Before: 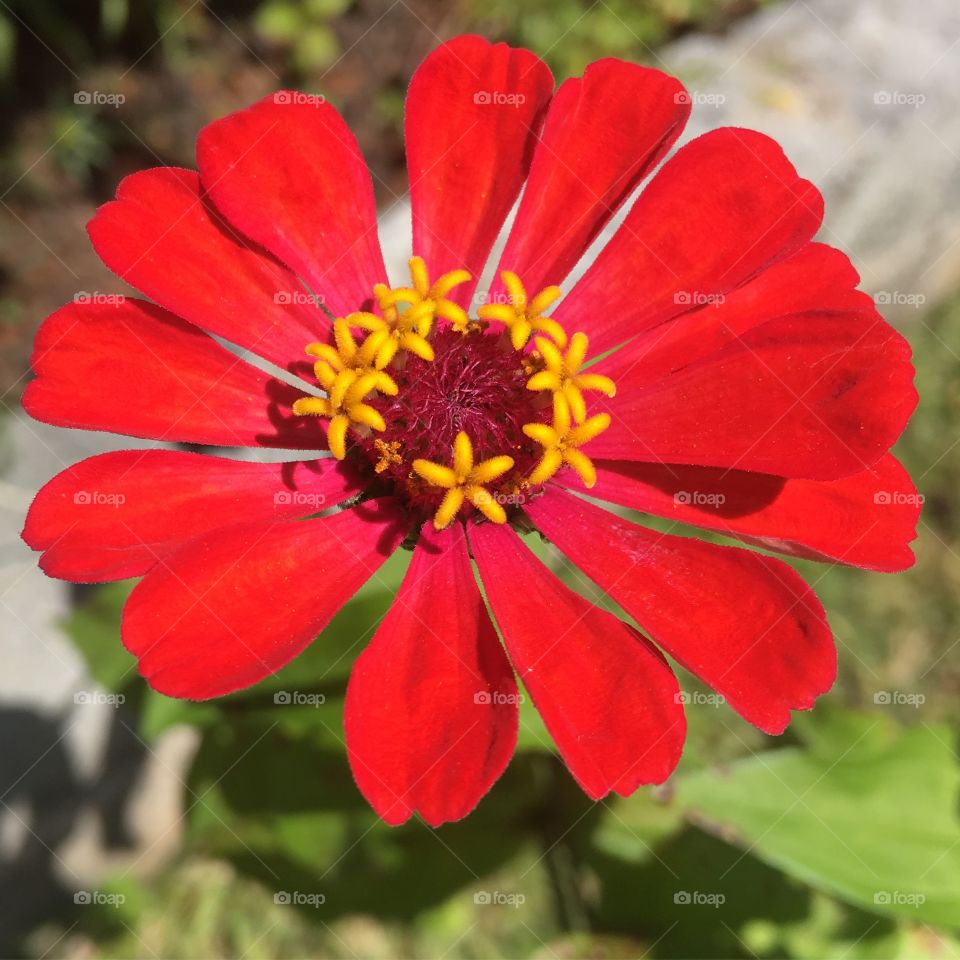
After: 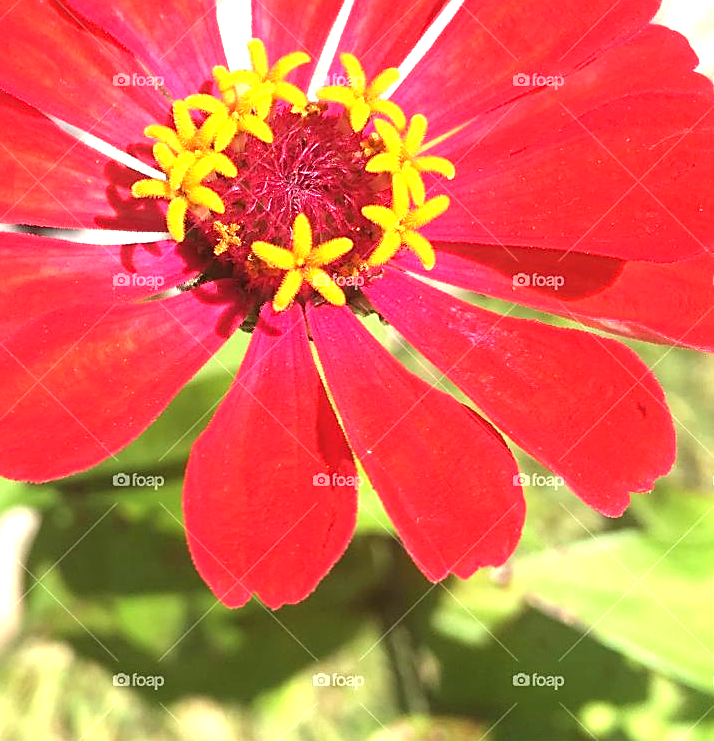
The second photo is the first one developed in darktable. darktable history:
exposure: black level correction 0, exposure 1.505 EV, compensate highlight preservation false
crop: left 16.861%, top 22.762%, right 8.746%
sharpen: on, module defaults
